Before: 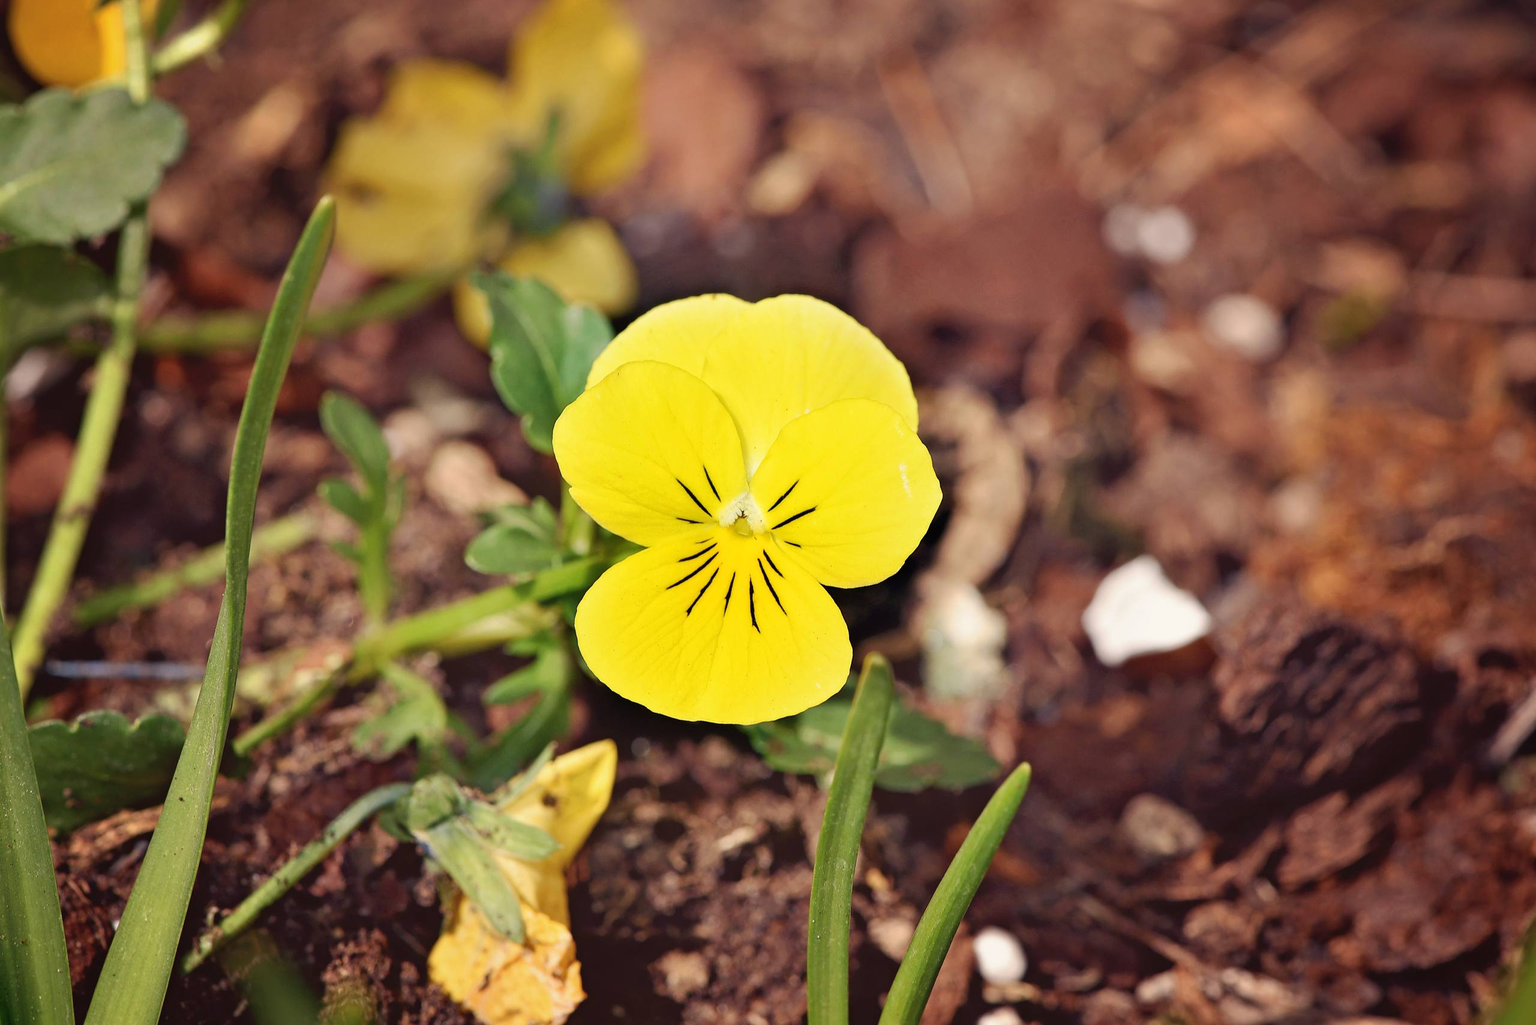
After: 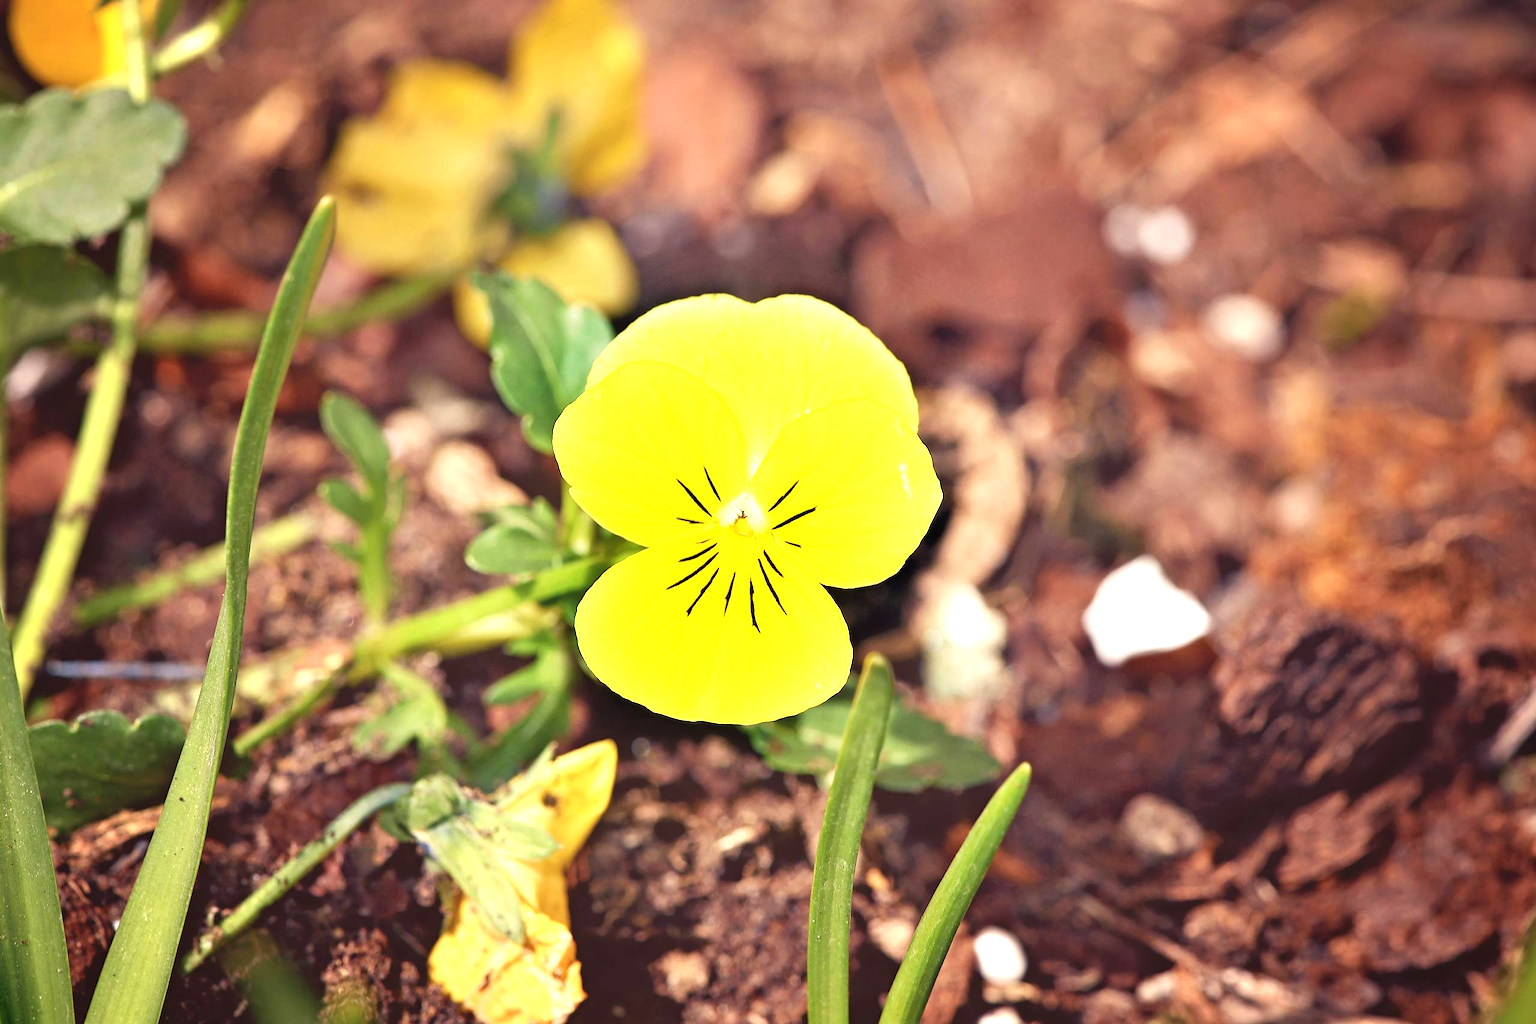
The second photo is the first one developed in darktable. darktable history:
exposure: black level correction 0, exposure 0.93 EV, compensate highlight preservation false
